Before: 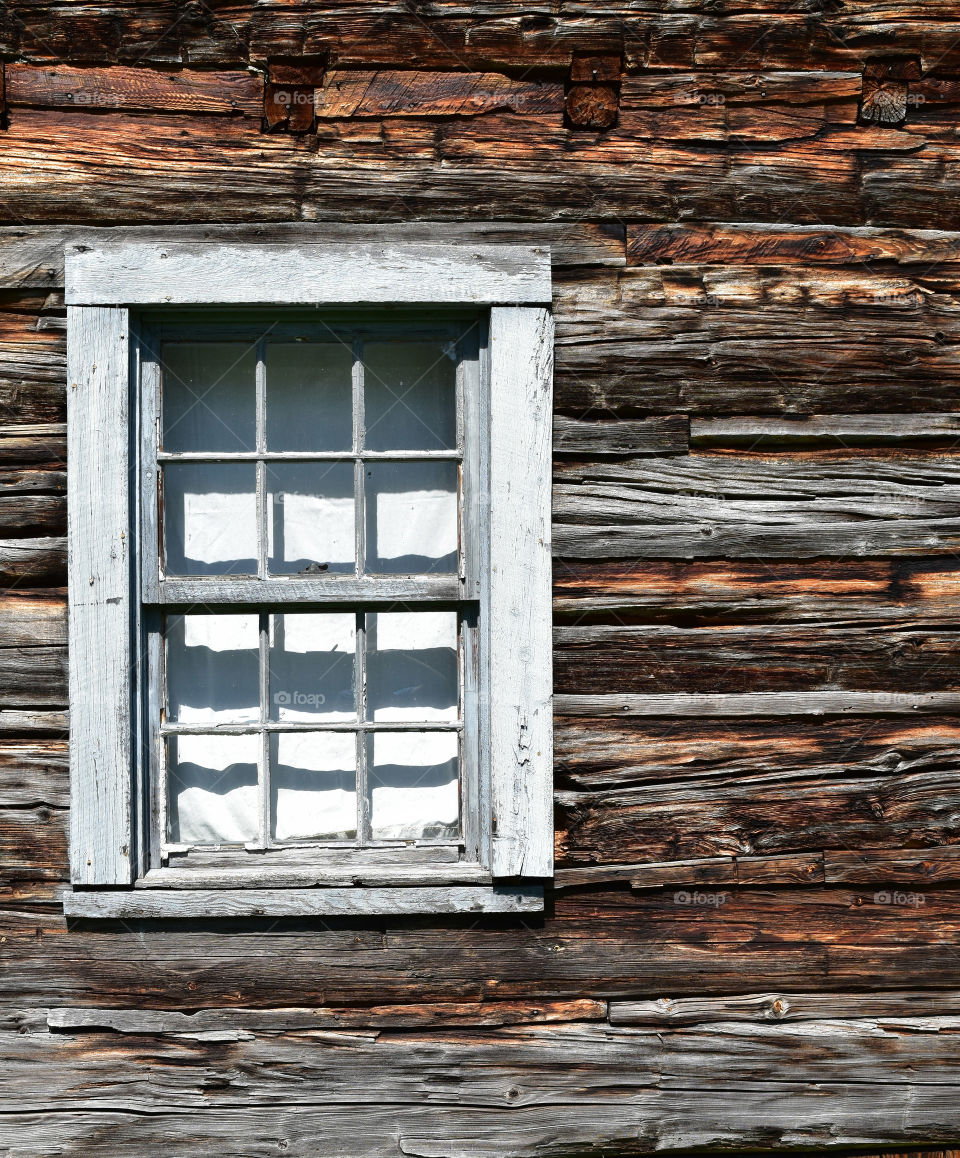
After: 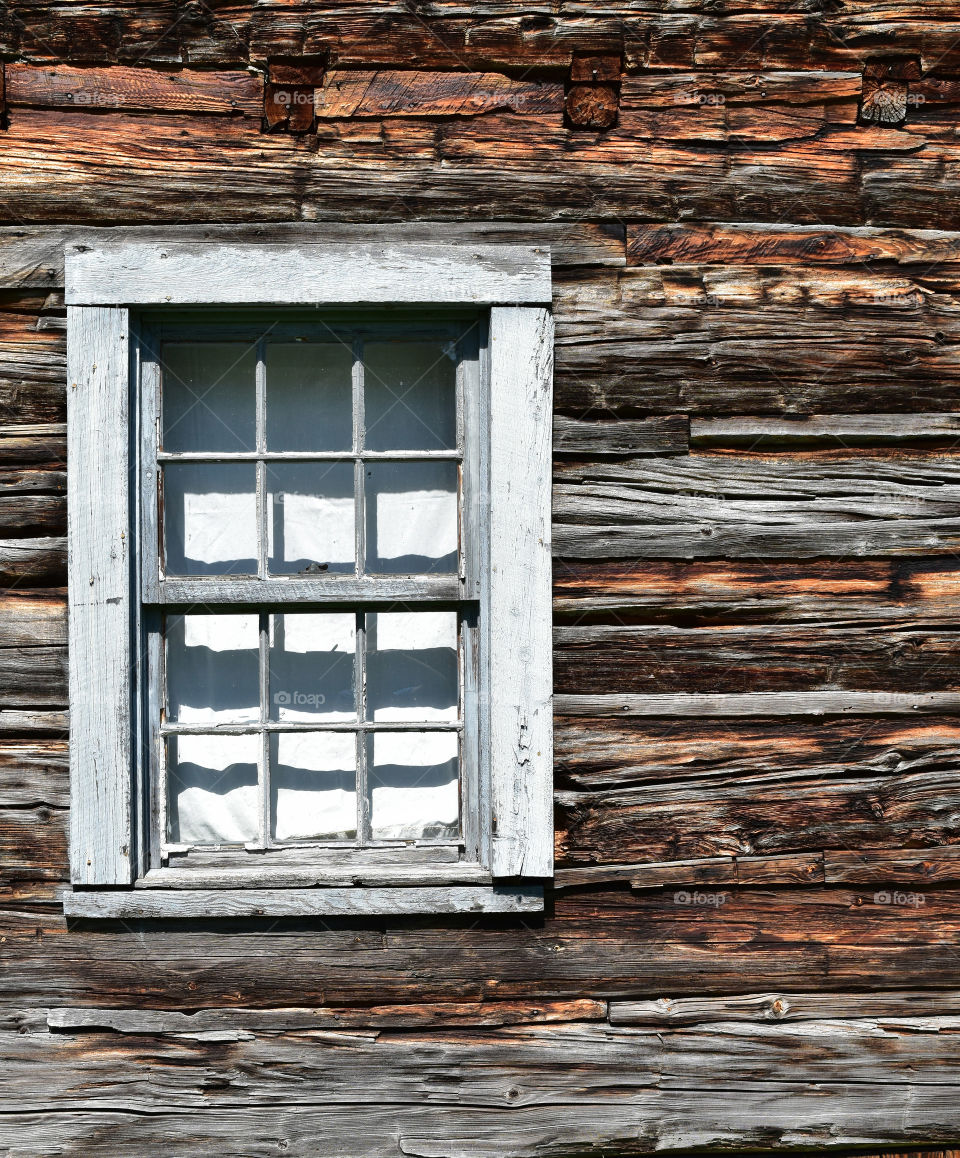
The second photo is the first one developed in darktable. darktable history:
shadows and highlights: shadows 52.81, soften with gaussian
